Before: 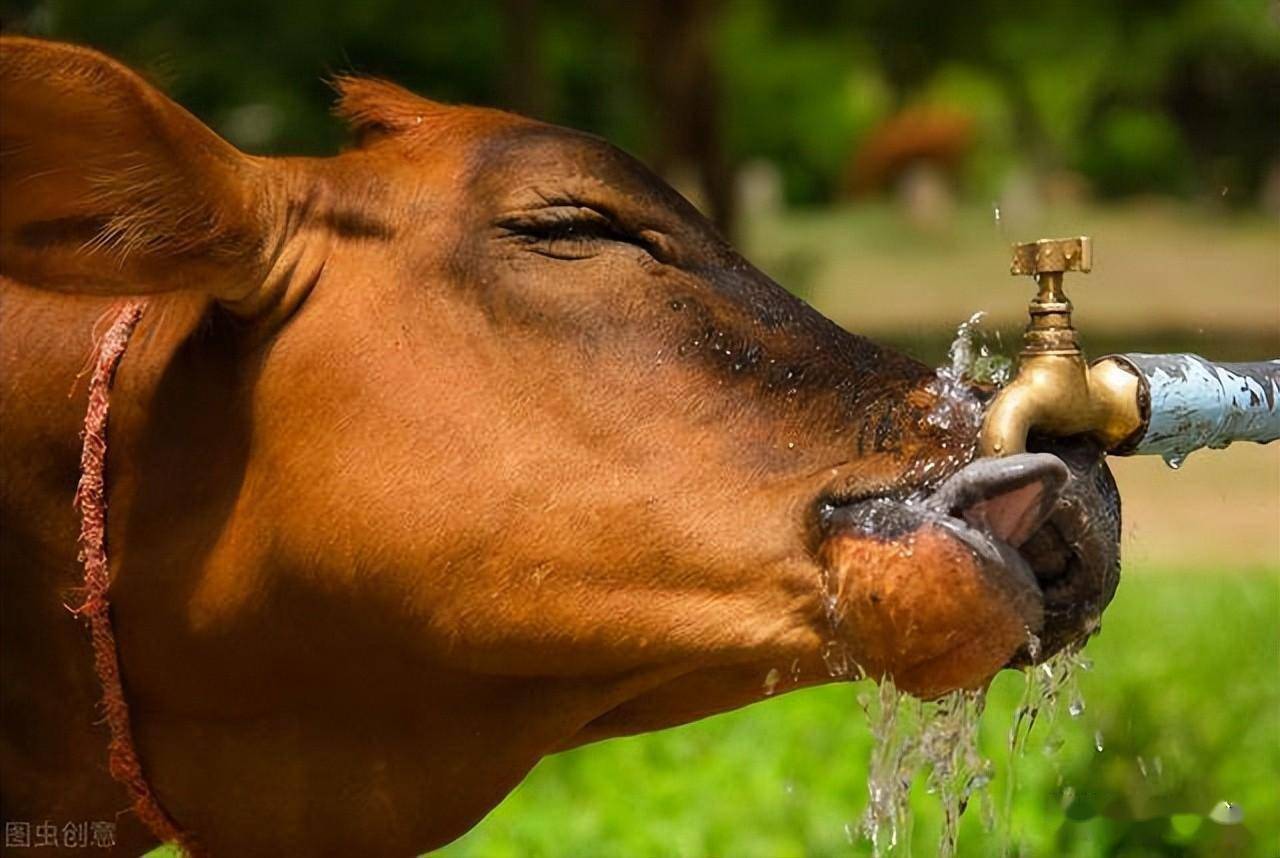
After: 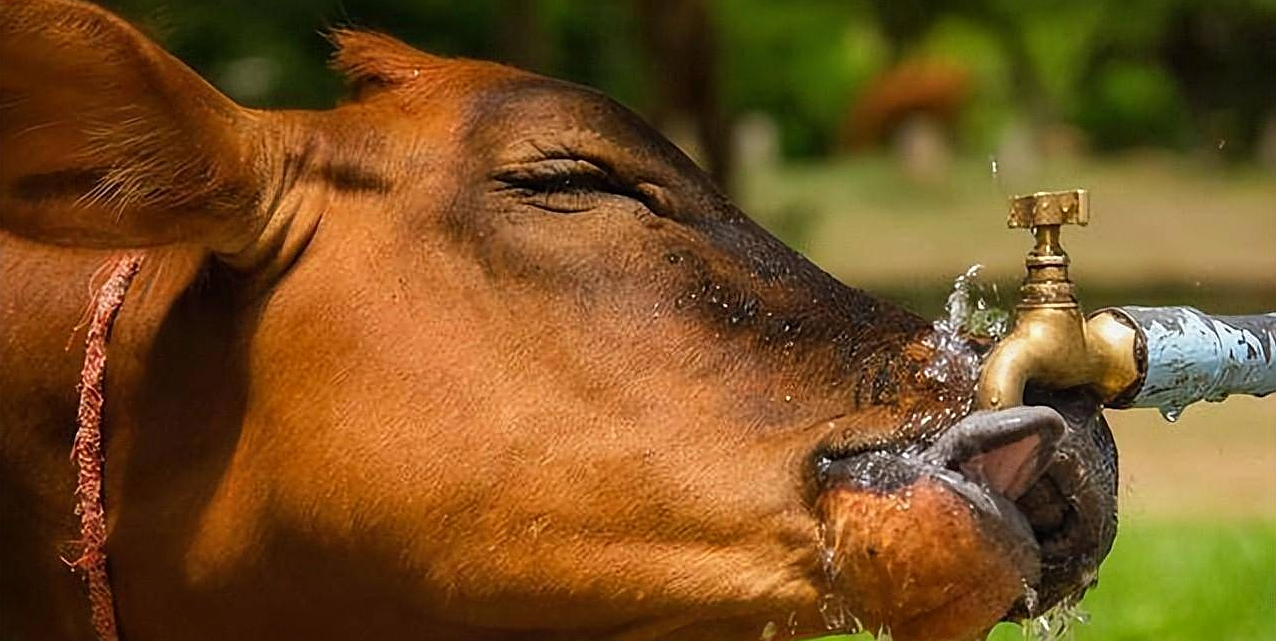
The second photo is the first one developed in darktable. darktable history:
sharpen: on, module defaults
crop: left 0.271%, top 5.494%, bottom 19.792%
local contrast: detail 109%
